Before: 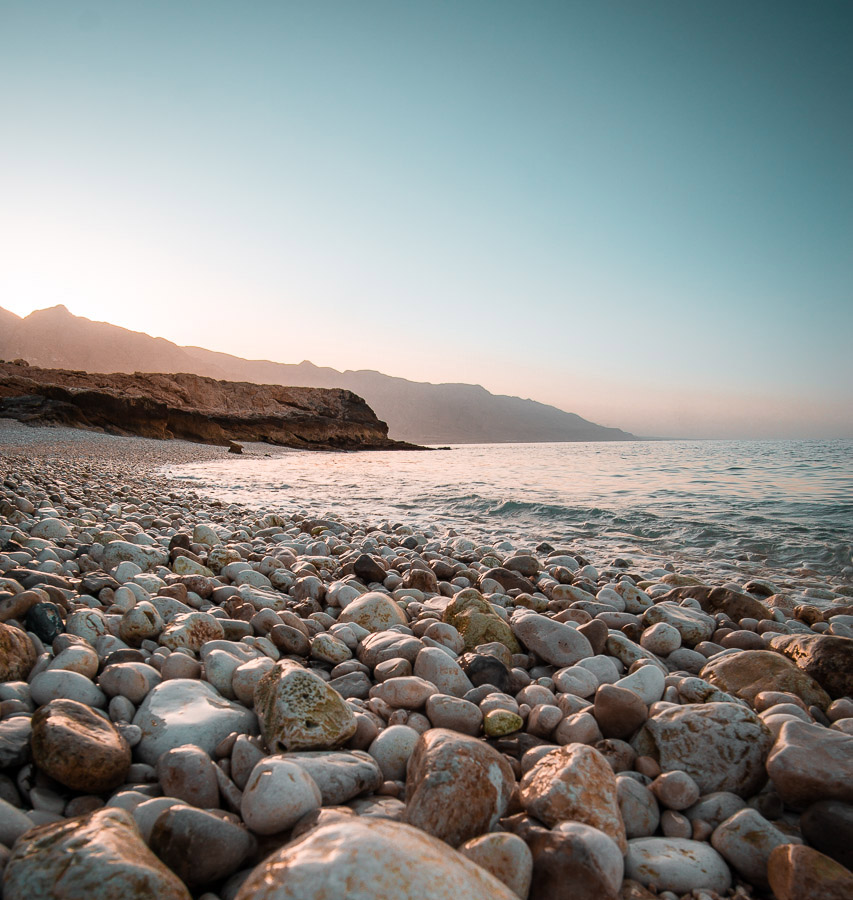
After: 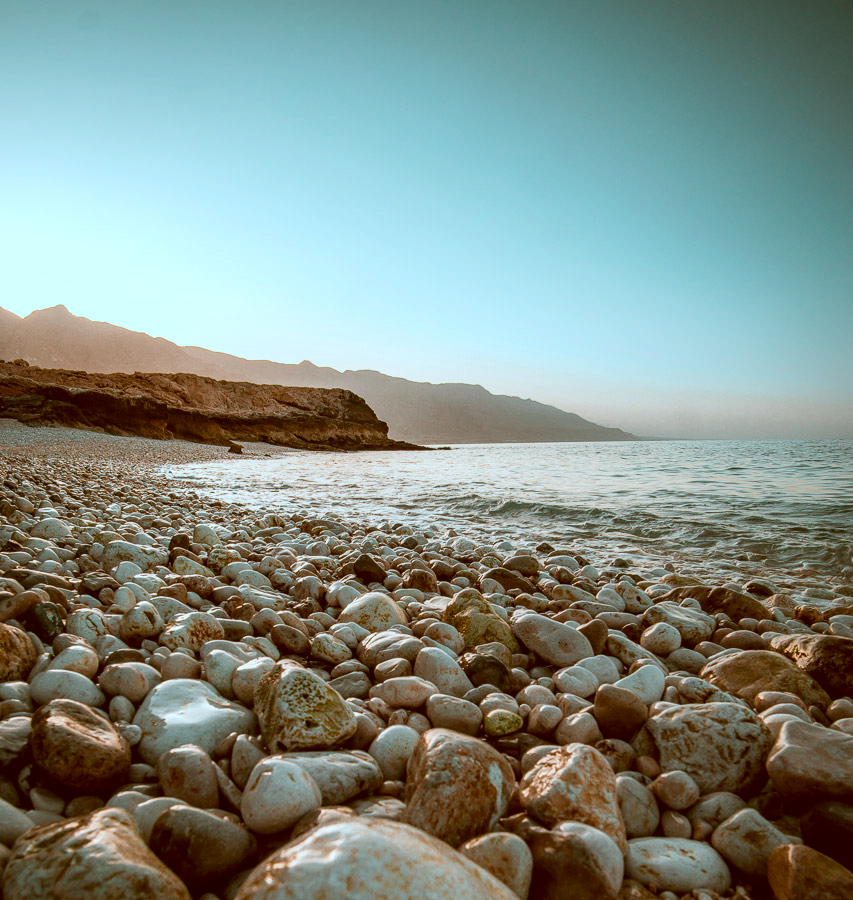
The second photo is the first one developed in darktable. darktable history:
color correction: highlights a* -14.62, highlights b* -16.22, shadows a* 10.12, shadows b* 29.4
local contrast: on, module defaults
